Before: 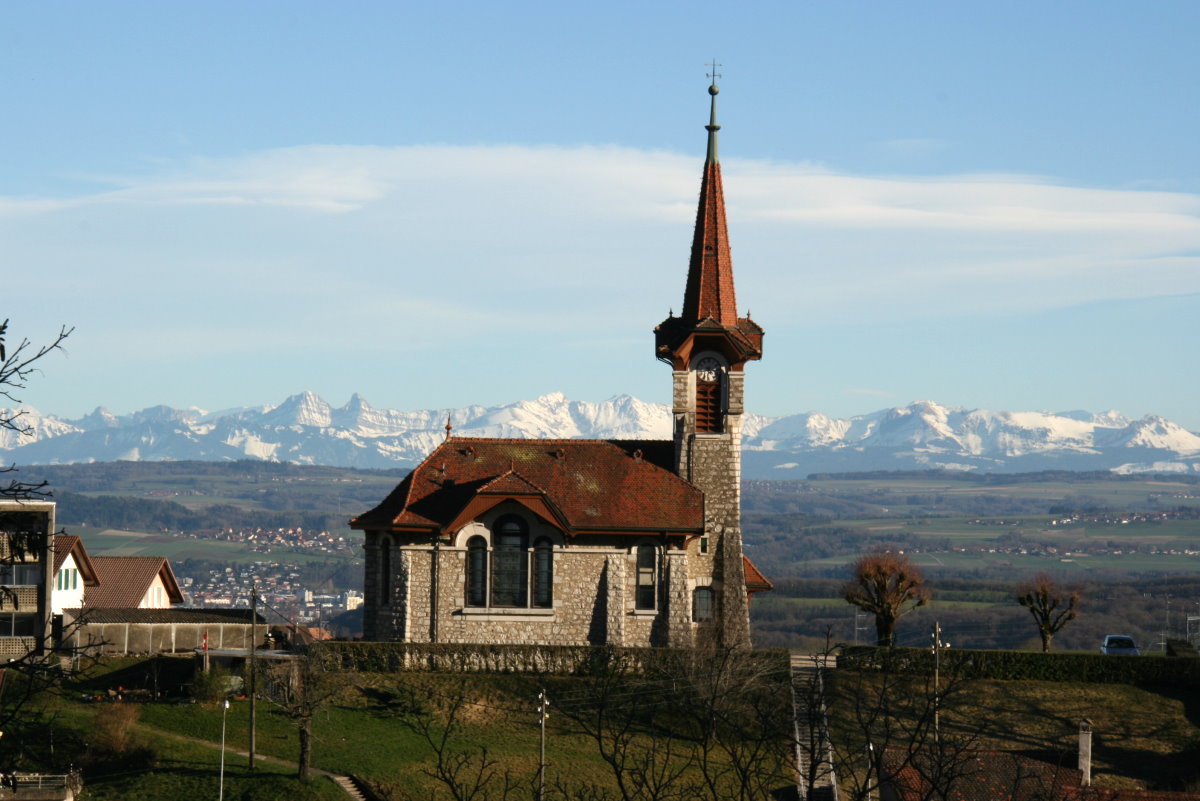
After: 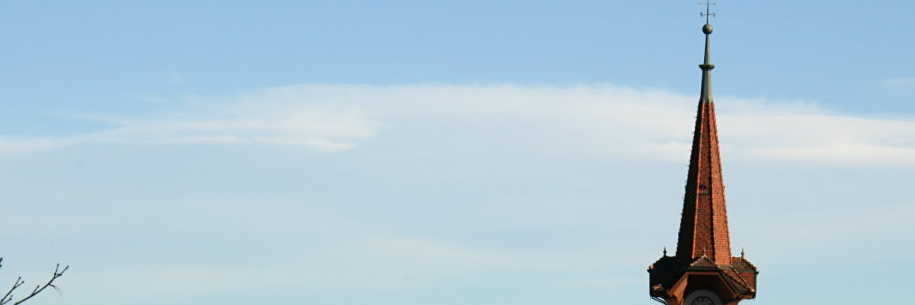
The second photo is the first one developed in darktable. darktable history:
sharpen: amount 0.2
crop: left 0.579%, top 7.627%, right 23.167%, bottom 54.275%
